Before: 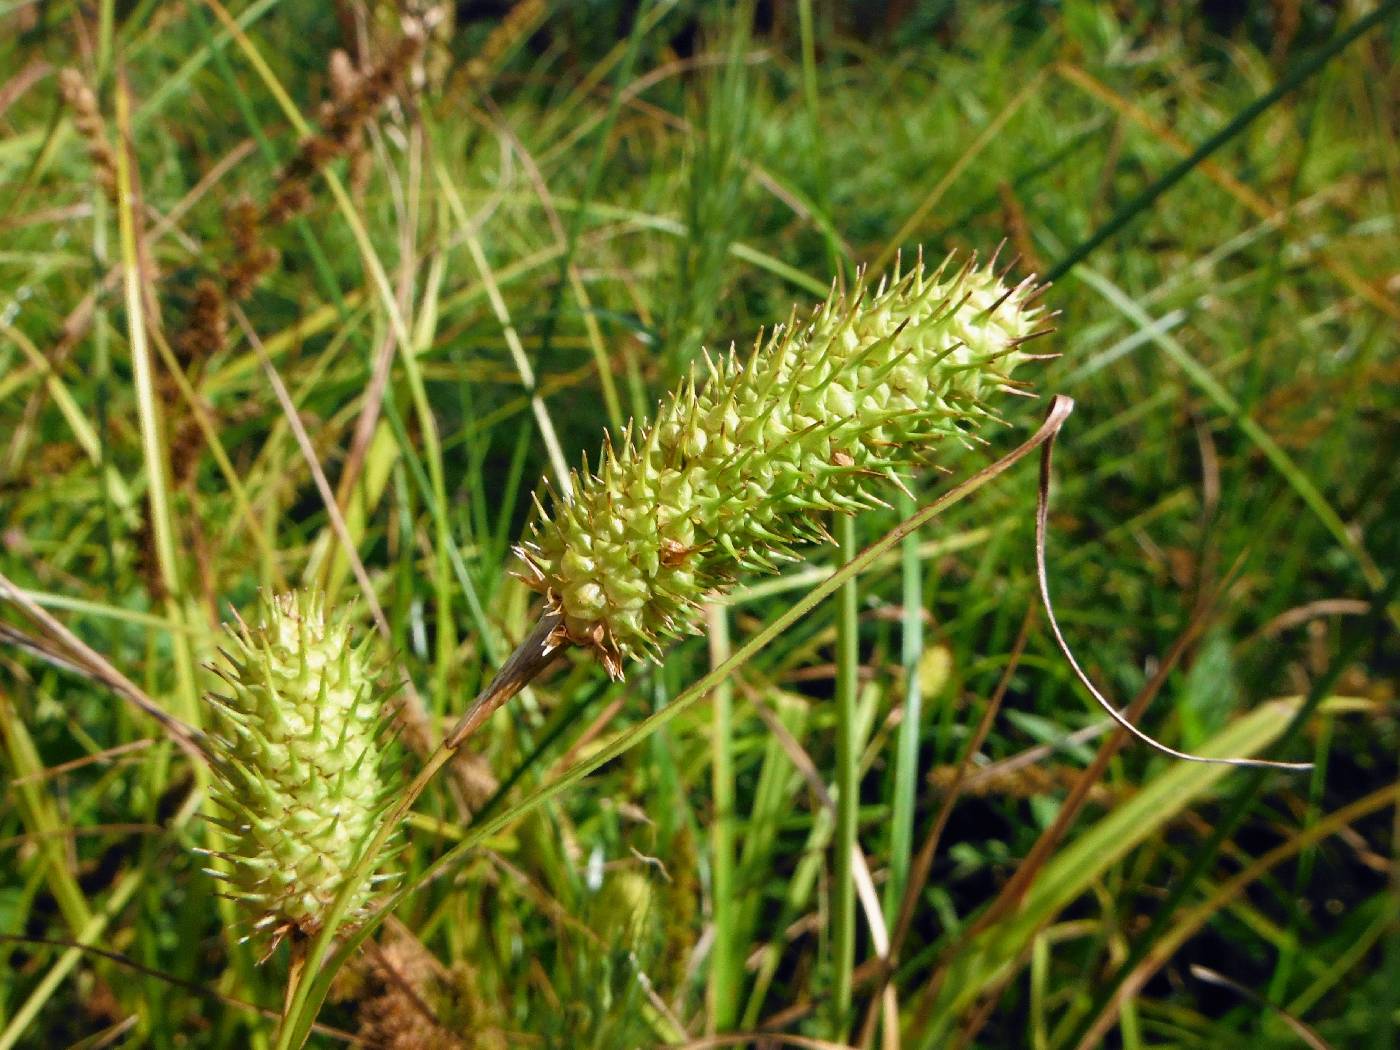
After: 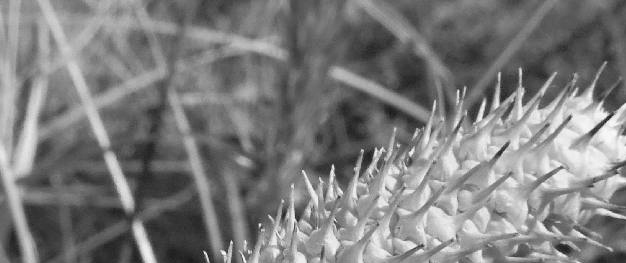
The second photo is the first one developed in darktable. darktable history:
levels: levels [0.018, 0.493, 1]
local contrast: mode bilateral grid, contrast 100, coarseness 100, detail 108%, midtone range 0.2
crop: left 28.64%, top 16.832%, right 26.637%, bottom 58.055%
monochrome: size 1
